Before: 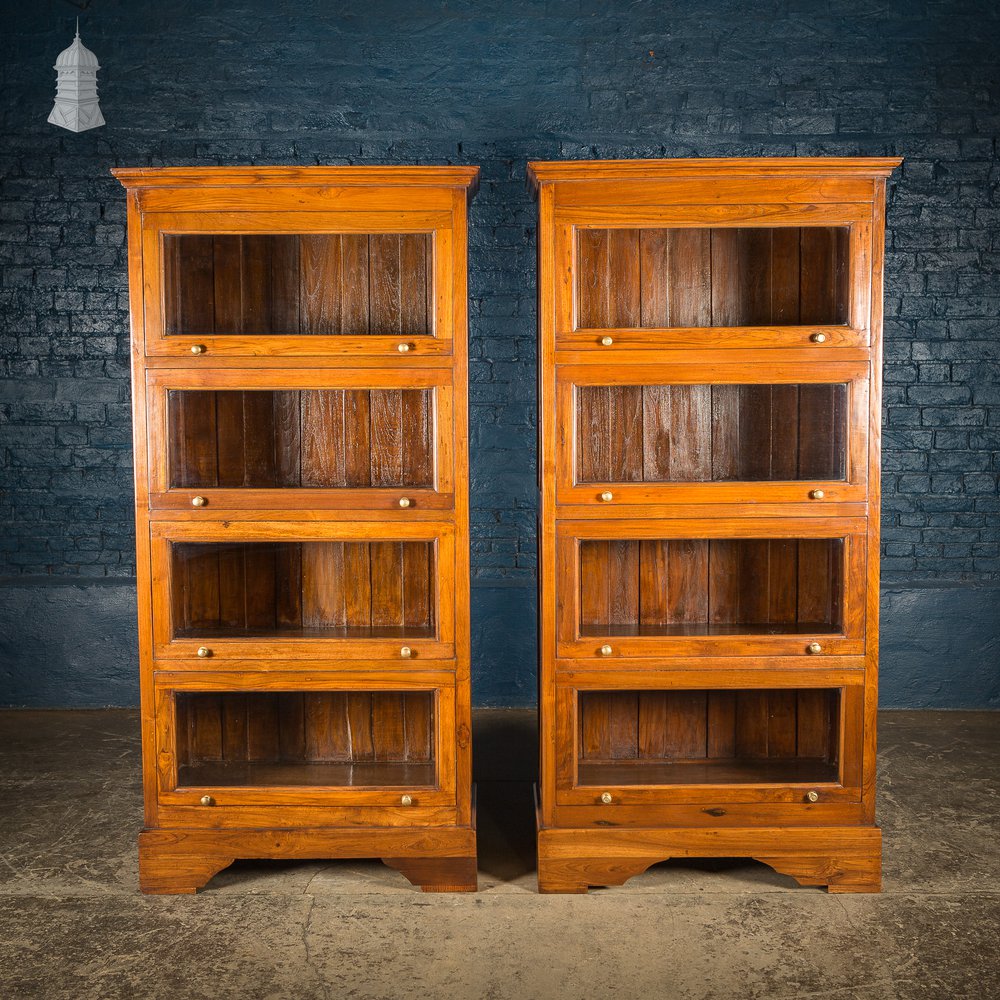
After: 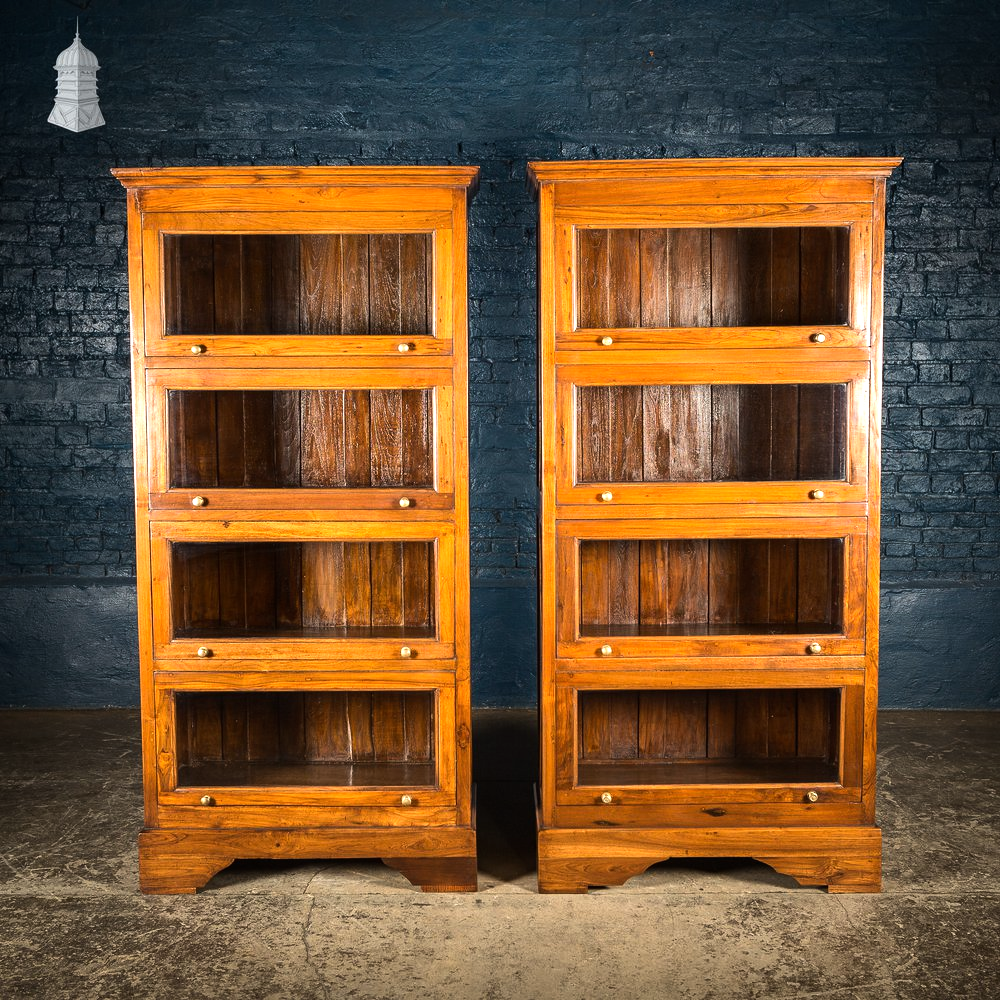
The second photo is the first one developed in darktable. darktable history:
tone equalizer: -8 EV -0.783 EV, -7 EV -0.734 EV, -6 EV -0.588 EV, -5 EV -0.401 EV, -3 EV 0.378 EV, -2 EV 0.6 EV, -1 EV 0.68 EV, +0 EV 0.74 EV, edges refinement/feathering 500, mask exposure compensation -1.57 EV, preserve details no
